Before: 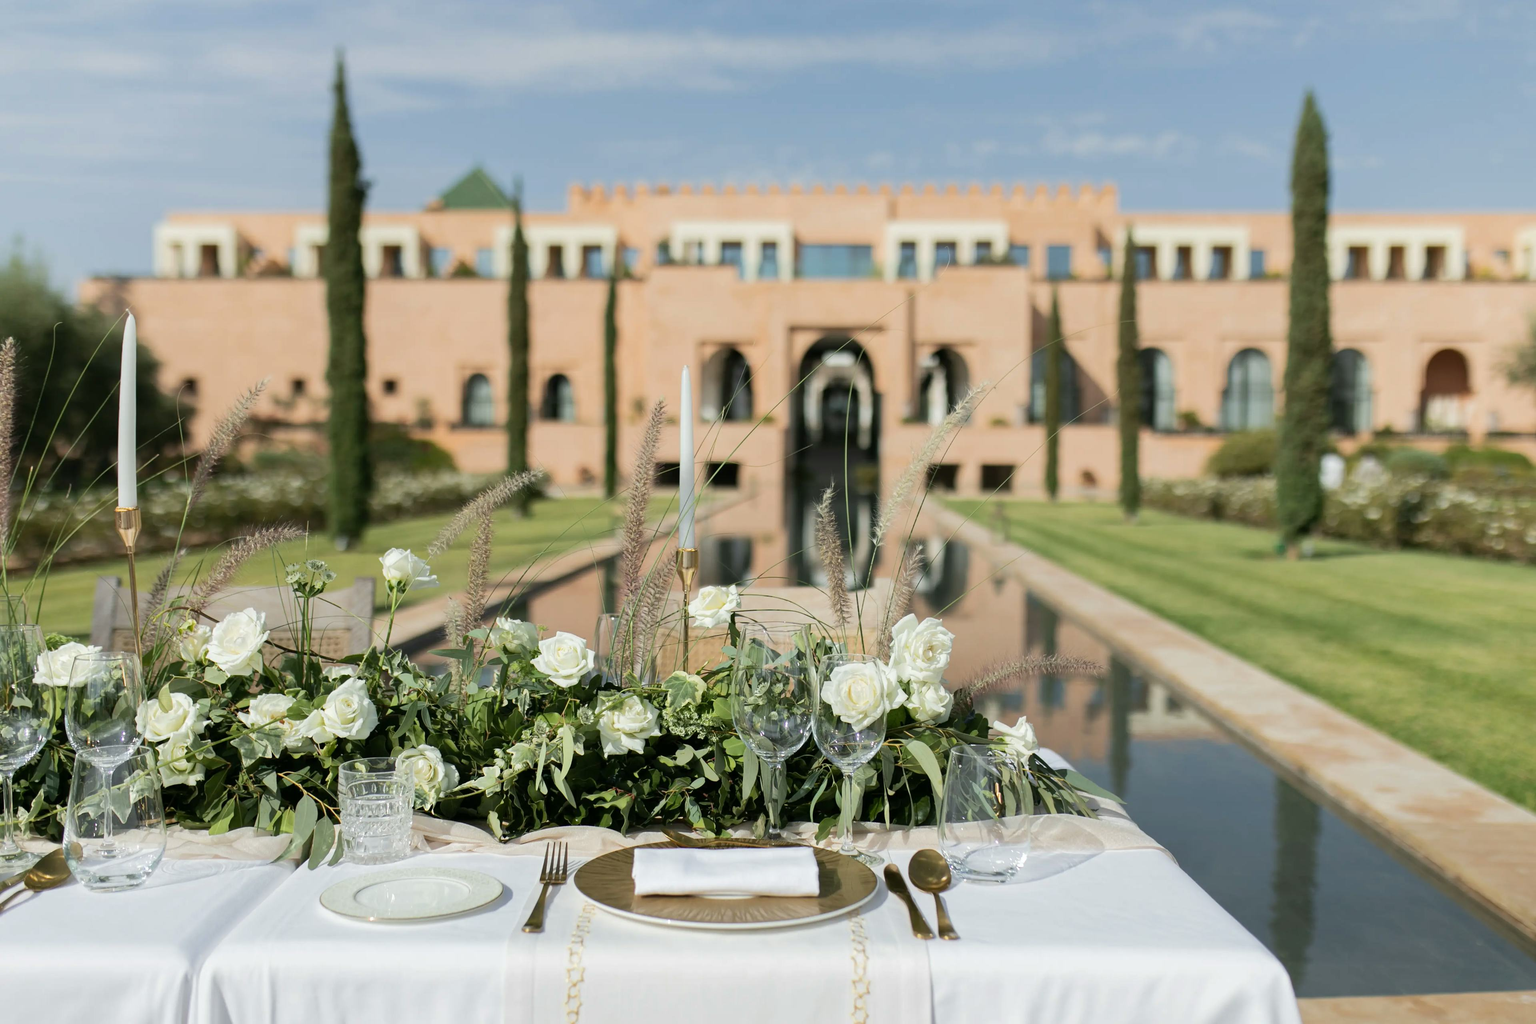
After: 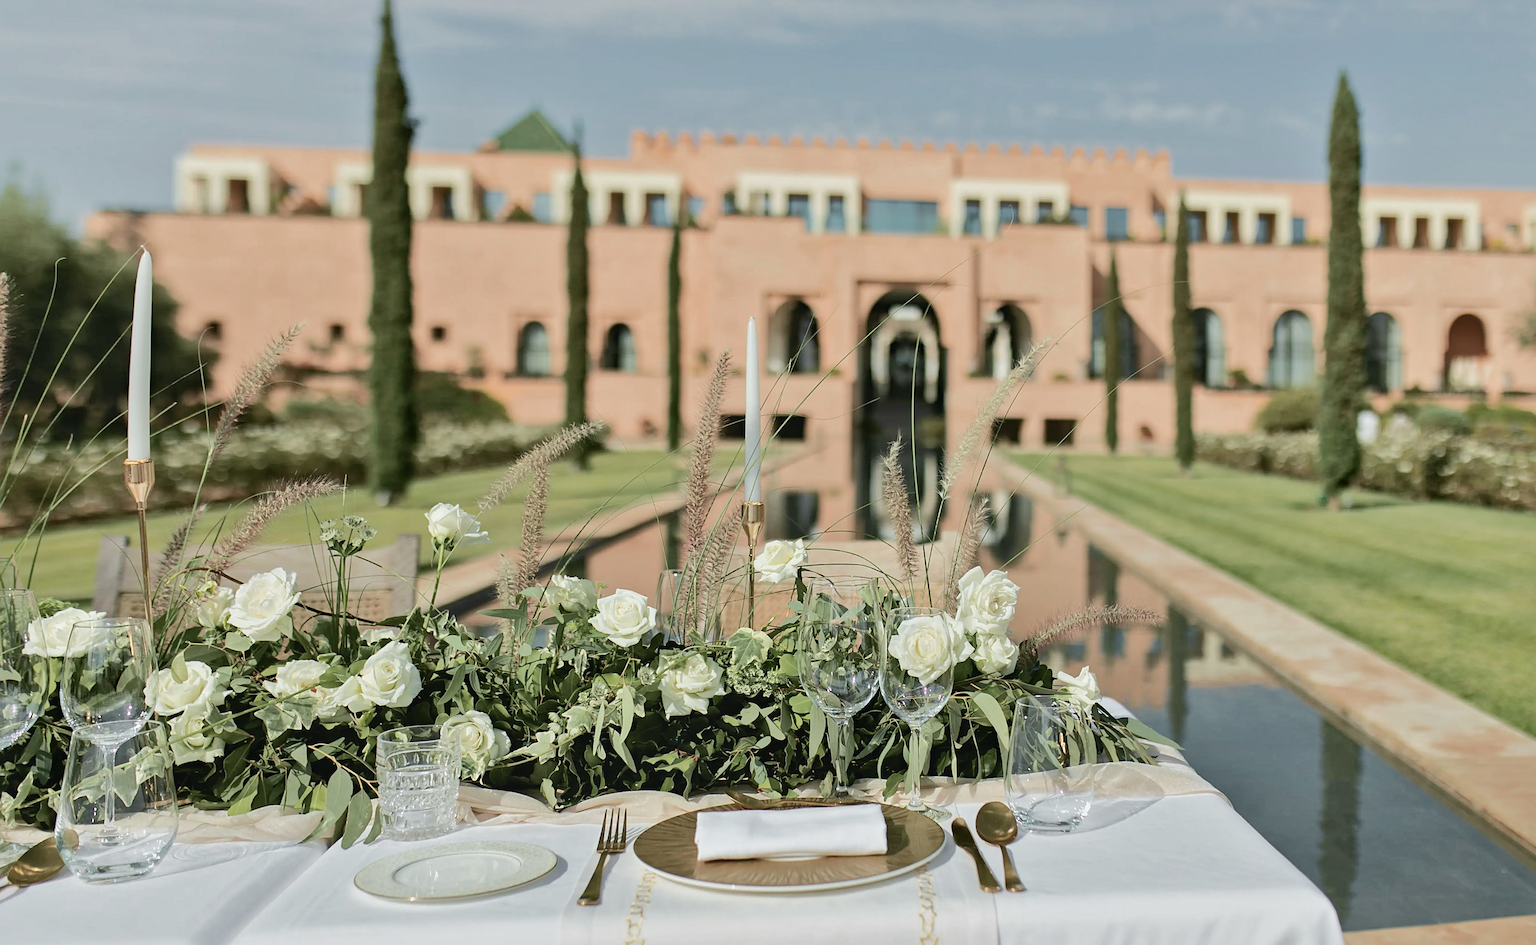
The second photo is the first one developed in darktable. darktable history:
rotate and perspective: rotation -0.013°, lens shift (vertical) -0.027, lens shift (horizontal) 0.178, crop left 0.016, crop right 0.989, crop top 0.082, crop bottom 0.918
sharpen: on, module defaults
contrast brightness saturation: contrast -0.26, saturation -0.43
tone equalizer: on, module defaults
tone curve: curves: ch0 [(0.003, 0) (0.066, 0.023) (0.149, 0.094) (0.264, 0.238) (0.395, 0.401) (0.517, 0.553) (0.716, 0.743) (0.813, 0.846) (1, 1)]; ch1 [(0, 0) (0.164, 0.115) (0.337, 0.332) (0.39, 0.398) (0.464, 0.461) (0.501, 0.5) (0.521, 0.529) (0.571, 0.588) (0.652, 0.681) (0.733, 0.749) (0.811, 0.796) (1, 1)]; ch2 [(0, 0) (0.337, 0.382) (0.464, 0.476) (0.501, 0.502) (0.527, 0.54) (0.556, 0.567) (0.6, 0.59) (0.687, 0.675) (1, 1)], color space Lab, independent channels, preserve colors none
color balance rgb: perceptual saturation grading › global saturation 25%, perceptual brilliance grading › mid-tones 10%, perceptual brilliance grading › shadows 15%, global vibrance 20%
haze removal: compatibility mode true, adaptive false
local contrast: mode bilateral grid, contrast 25, coarseness 60, detail 151%, midtone range 0.2
